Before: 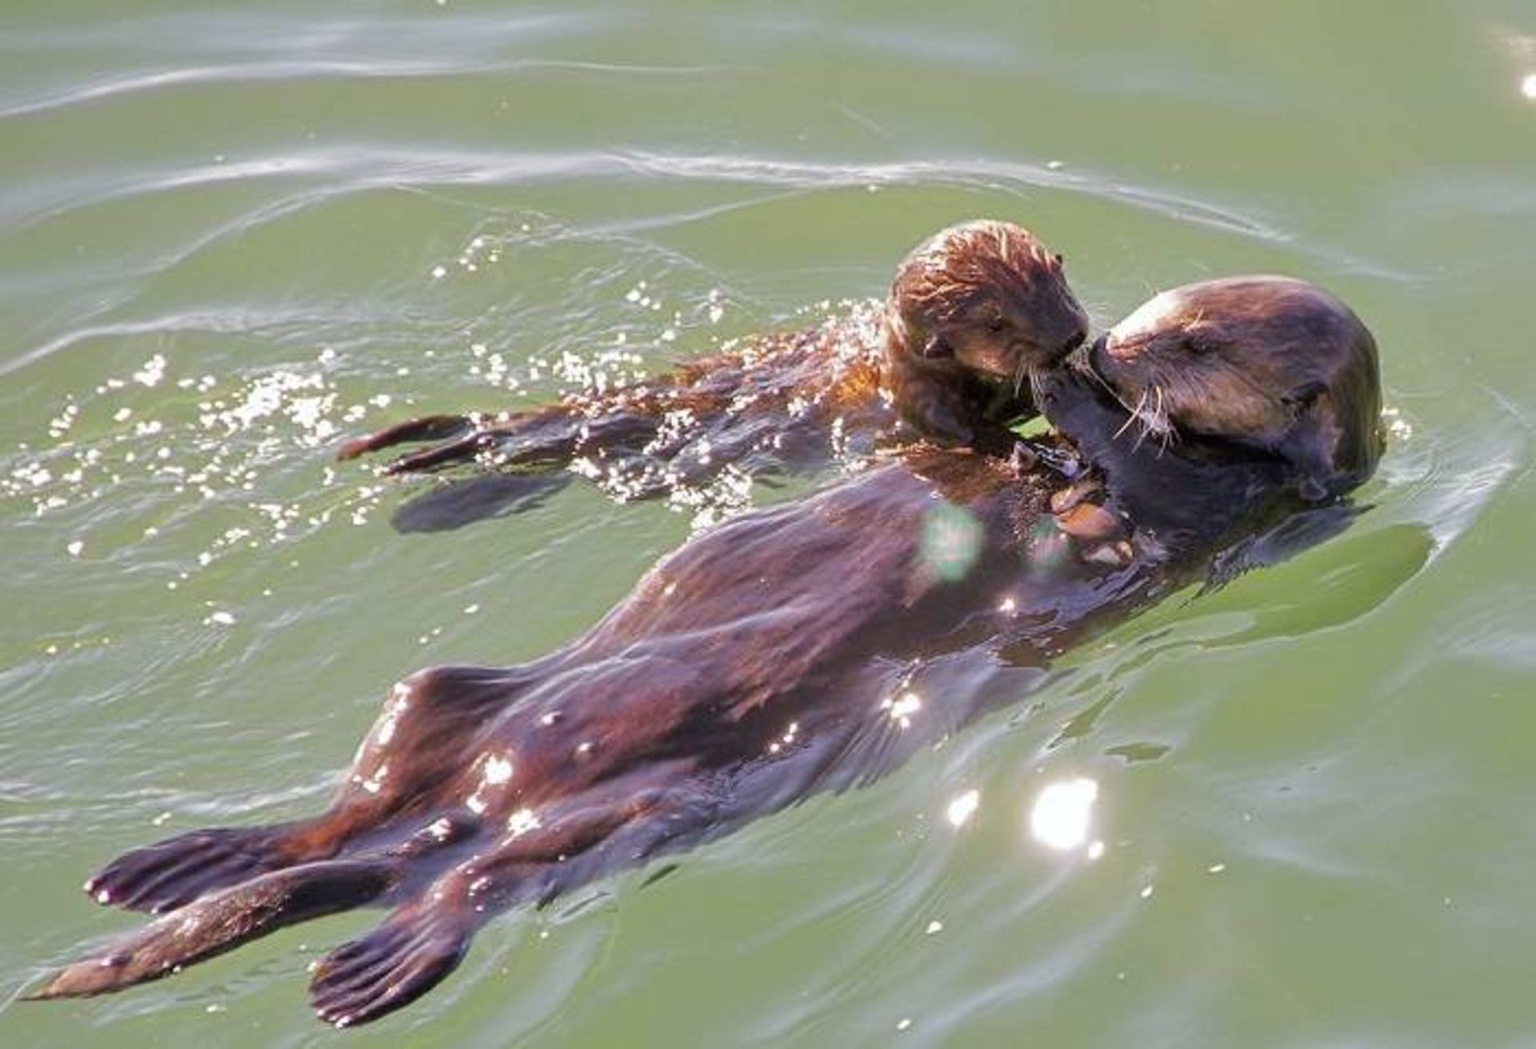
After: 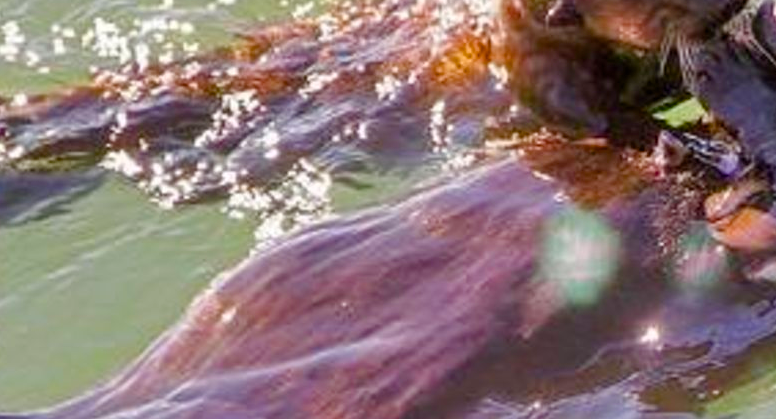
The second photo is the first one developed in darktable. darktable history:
color balance rgb: perceptual saturation grading › global saturation 35%, perceptual saturation grading › highlights -30%, perceptual saturation grading › shadows 35%, perceptual brilliance grading › global brilliance 3%, perceptual brilliance grading › highlights -3%, perceptual brilliance grading › shadows 3%
crop: left 31.751%, top 32.172%, right 27.8%, bottom 35.83%
